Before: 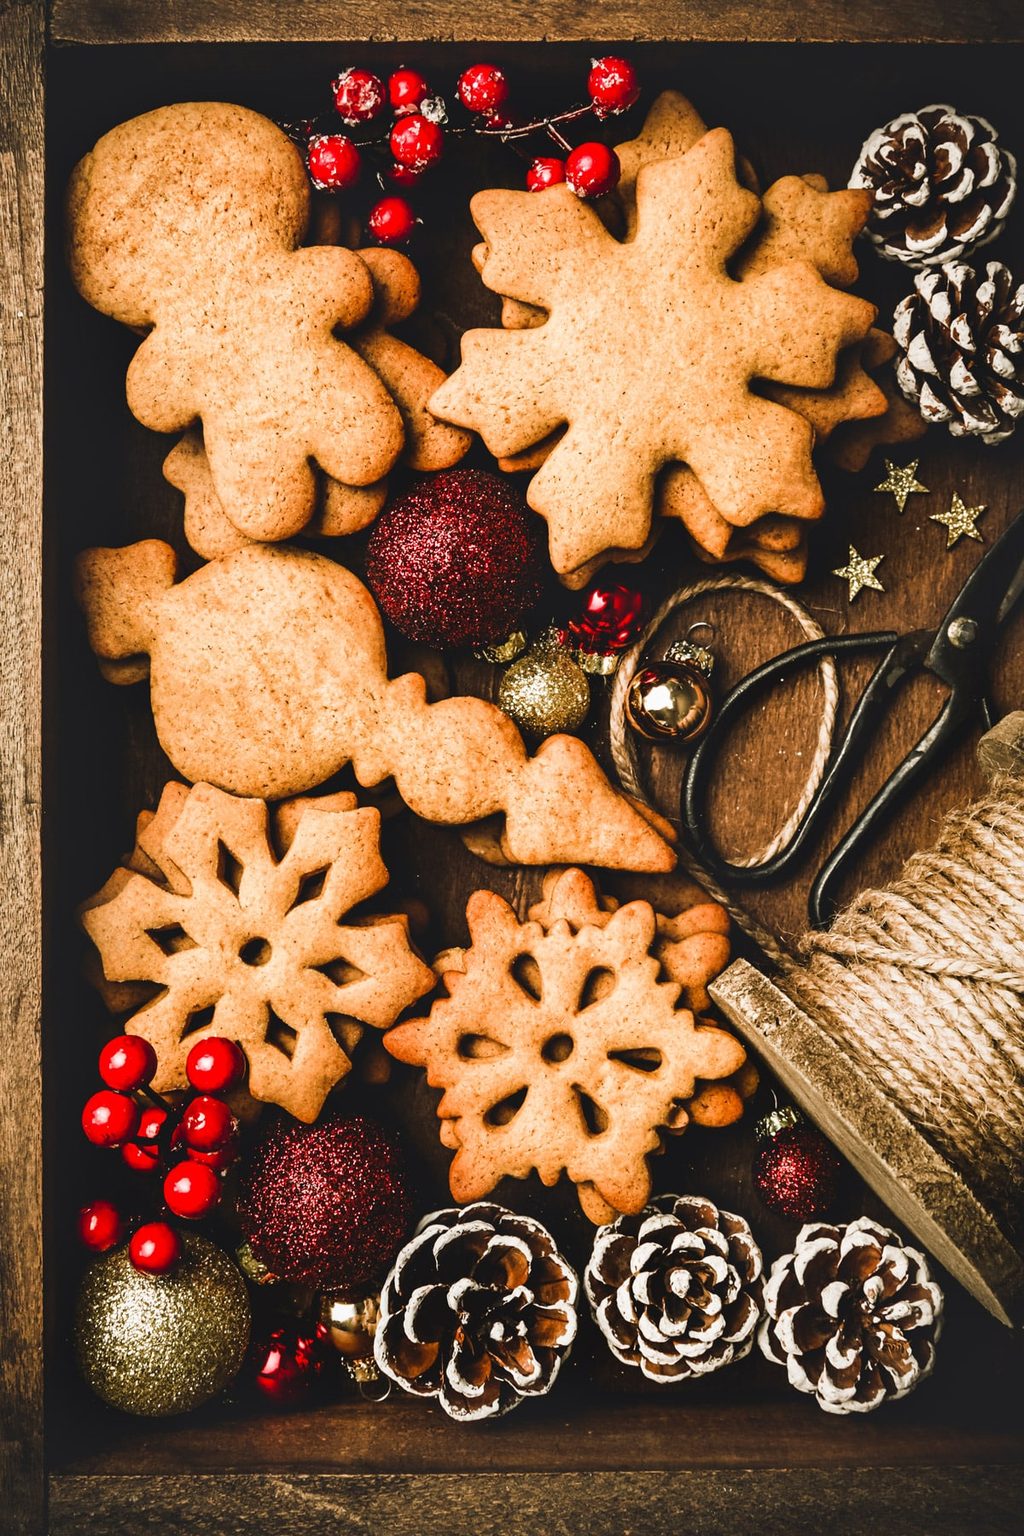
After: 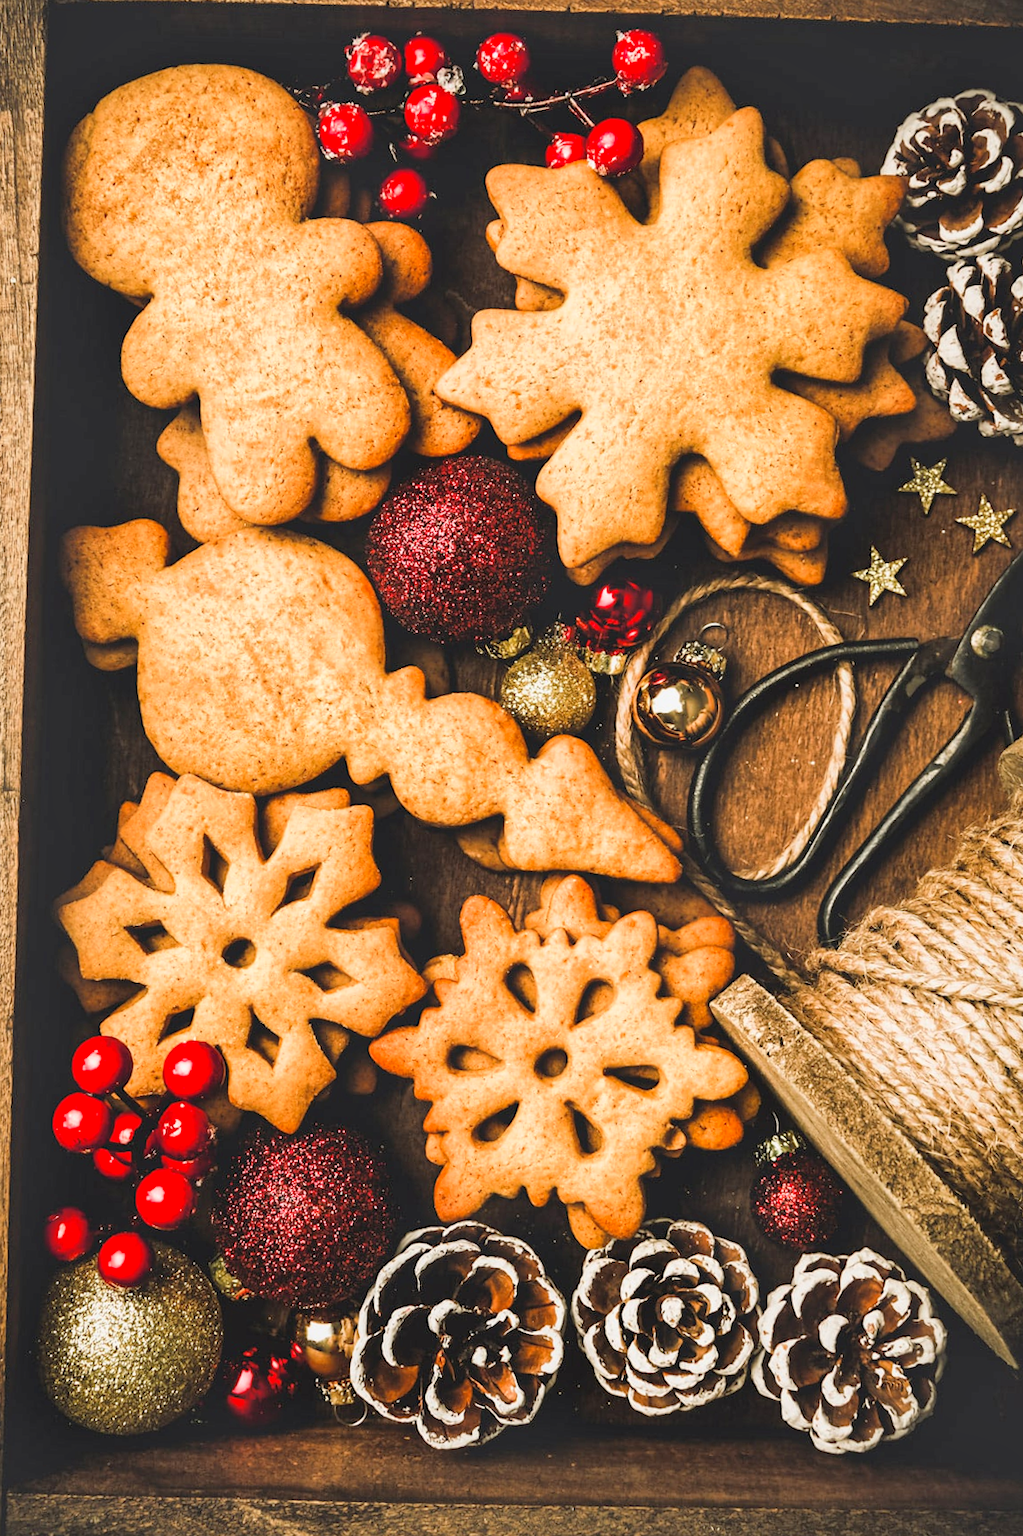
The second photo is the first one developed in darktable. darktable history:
exposure: black level correction 0, exposure 0.68 EV, compensate exposure bias true, compensate highlight preservation false
crop and rotate: angle -1.69°
global tonemap: drago (1, 100), detail 1
